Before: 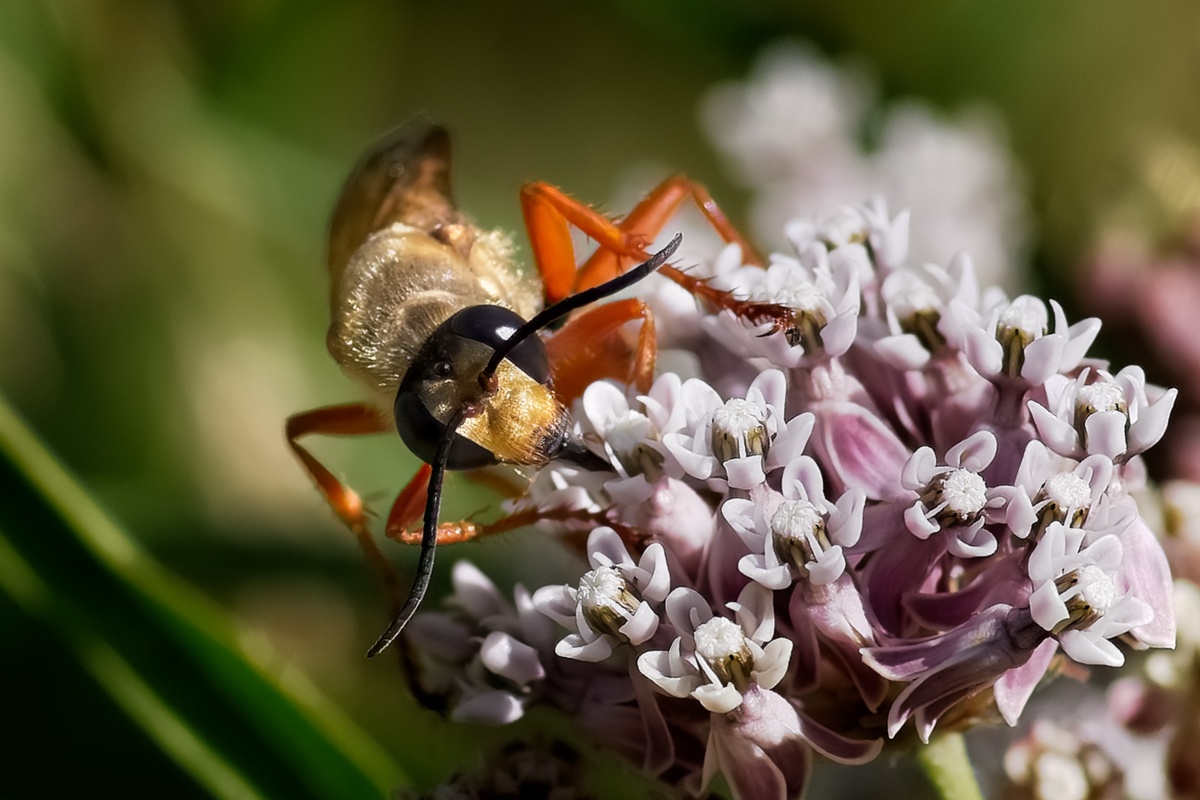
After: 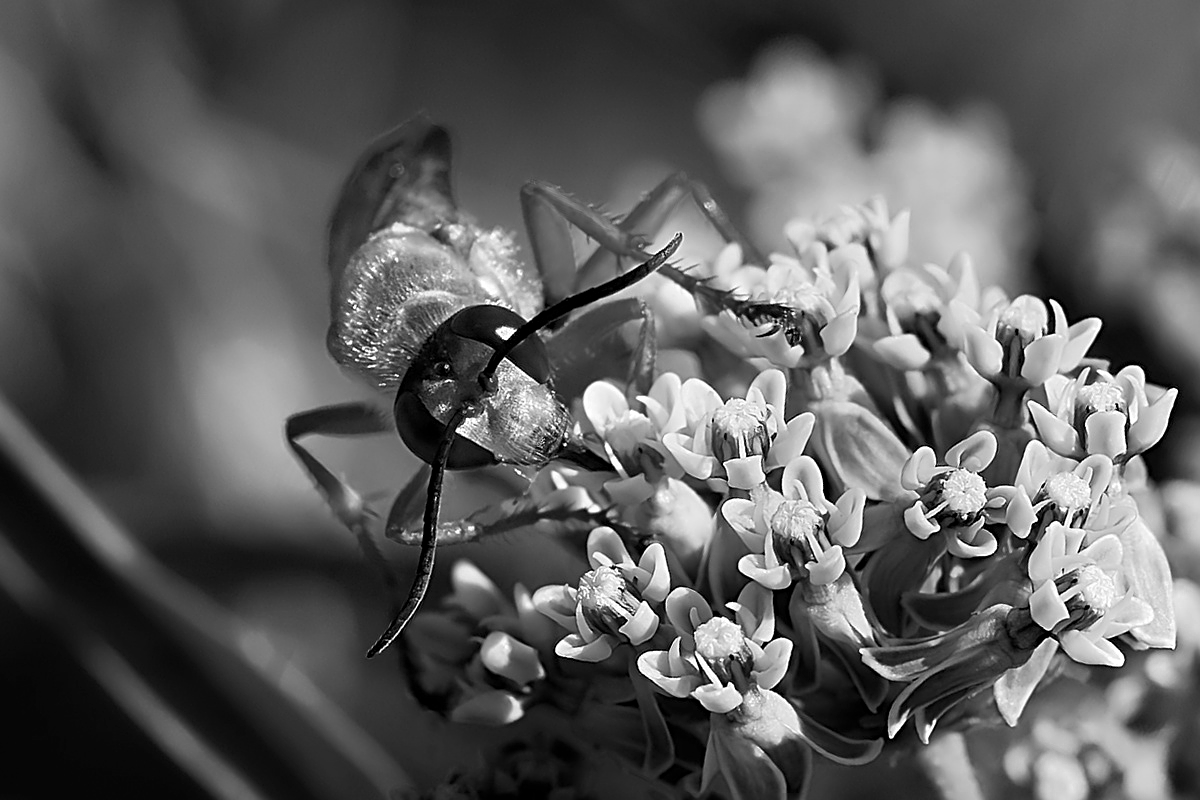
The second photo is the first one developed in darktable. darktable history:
sharpen: radius 2.584, amount 0.688
monochrome: on, module defaults
color zones: curves: ch0 [(0, 0.5) (0.125, 0.4) (0.25, 0.5) (0.375, 0.4) (0.5, 0.4) (0.625, 0.35) (0.75, 0.35) (0.875, 0.5)]; ch1 [(0, 0.35) (0.125, 0.45) (0.25, 0.35) (0.375, 0.35) (0.5, 0.35) (0.625, 0.35) (0.75, 0.45) (0.875, 0.35)]; ch2 [(0, 0.6) (0.125, 0.5) (0.25, 0.5) (0.375, 0.6) (0.5, 0.6) (0.625, 0.5) (0.75, 0.5) (0.875, 0.5)]
